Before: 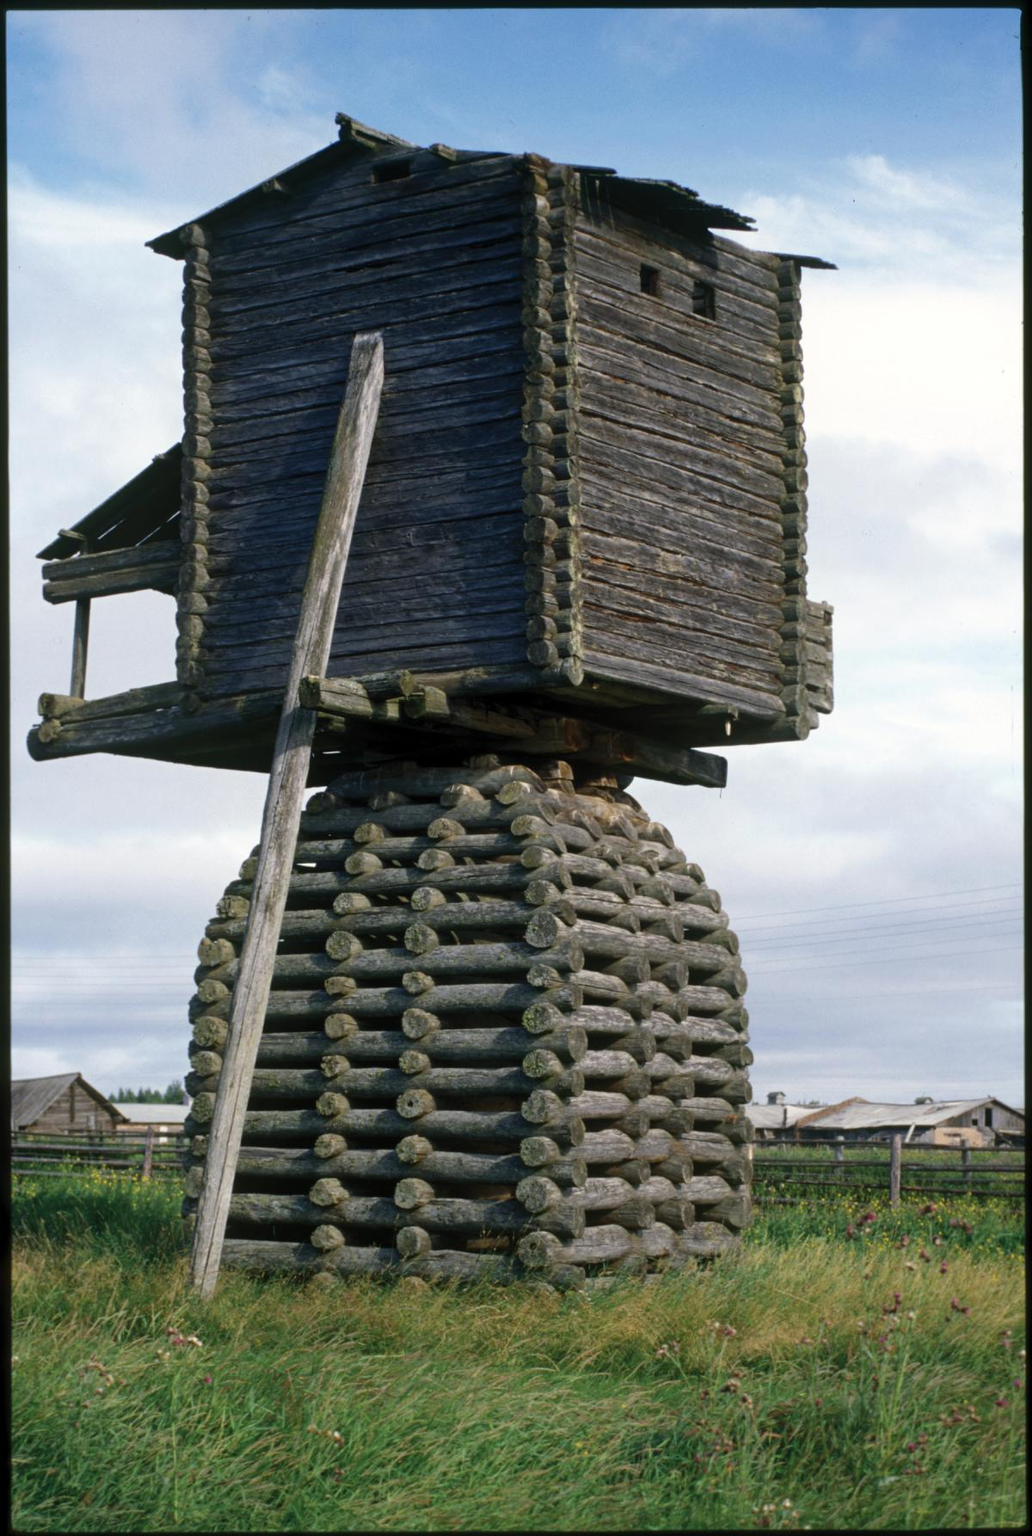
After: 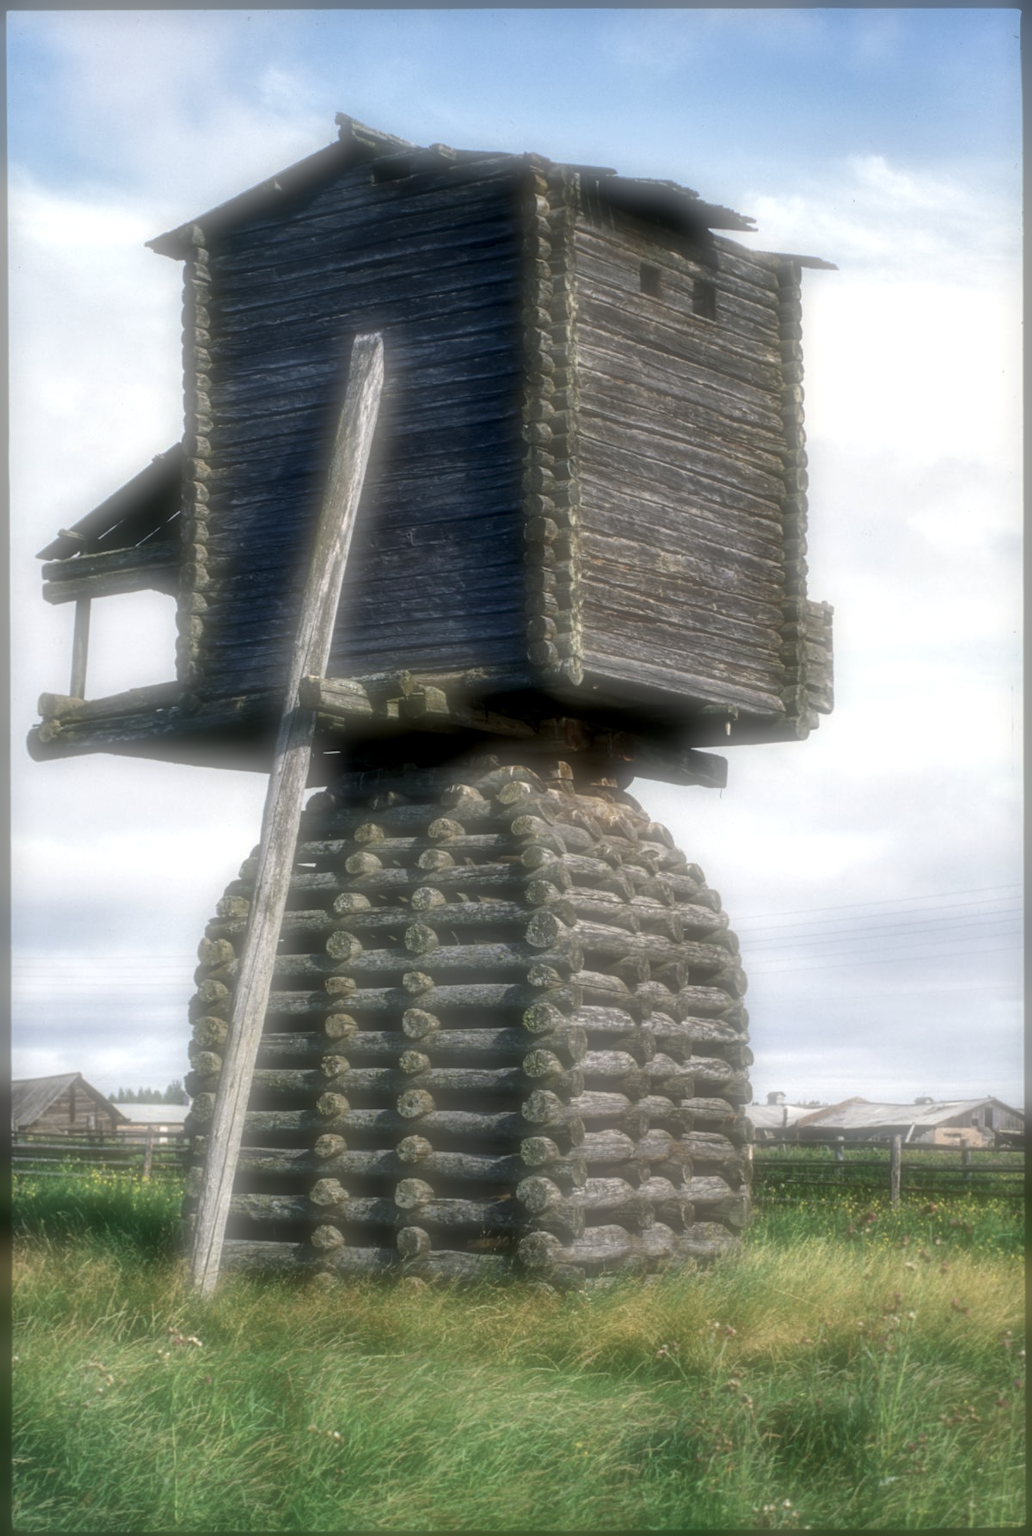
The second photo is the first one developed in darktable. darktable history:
soften: on, module defaults
local contrast: highlights 65%, shadows 54%, detail 169%, midtone range 0.514
